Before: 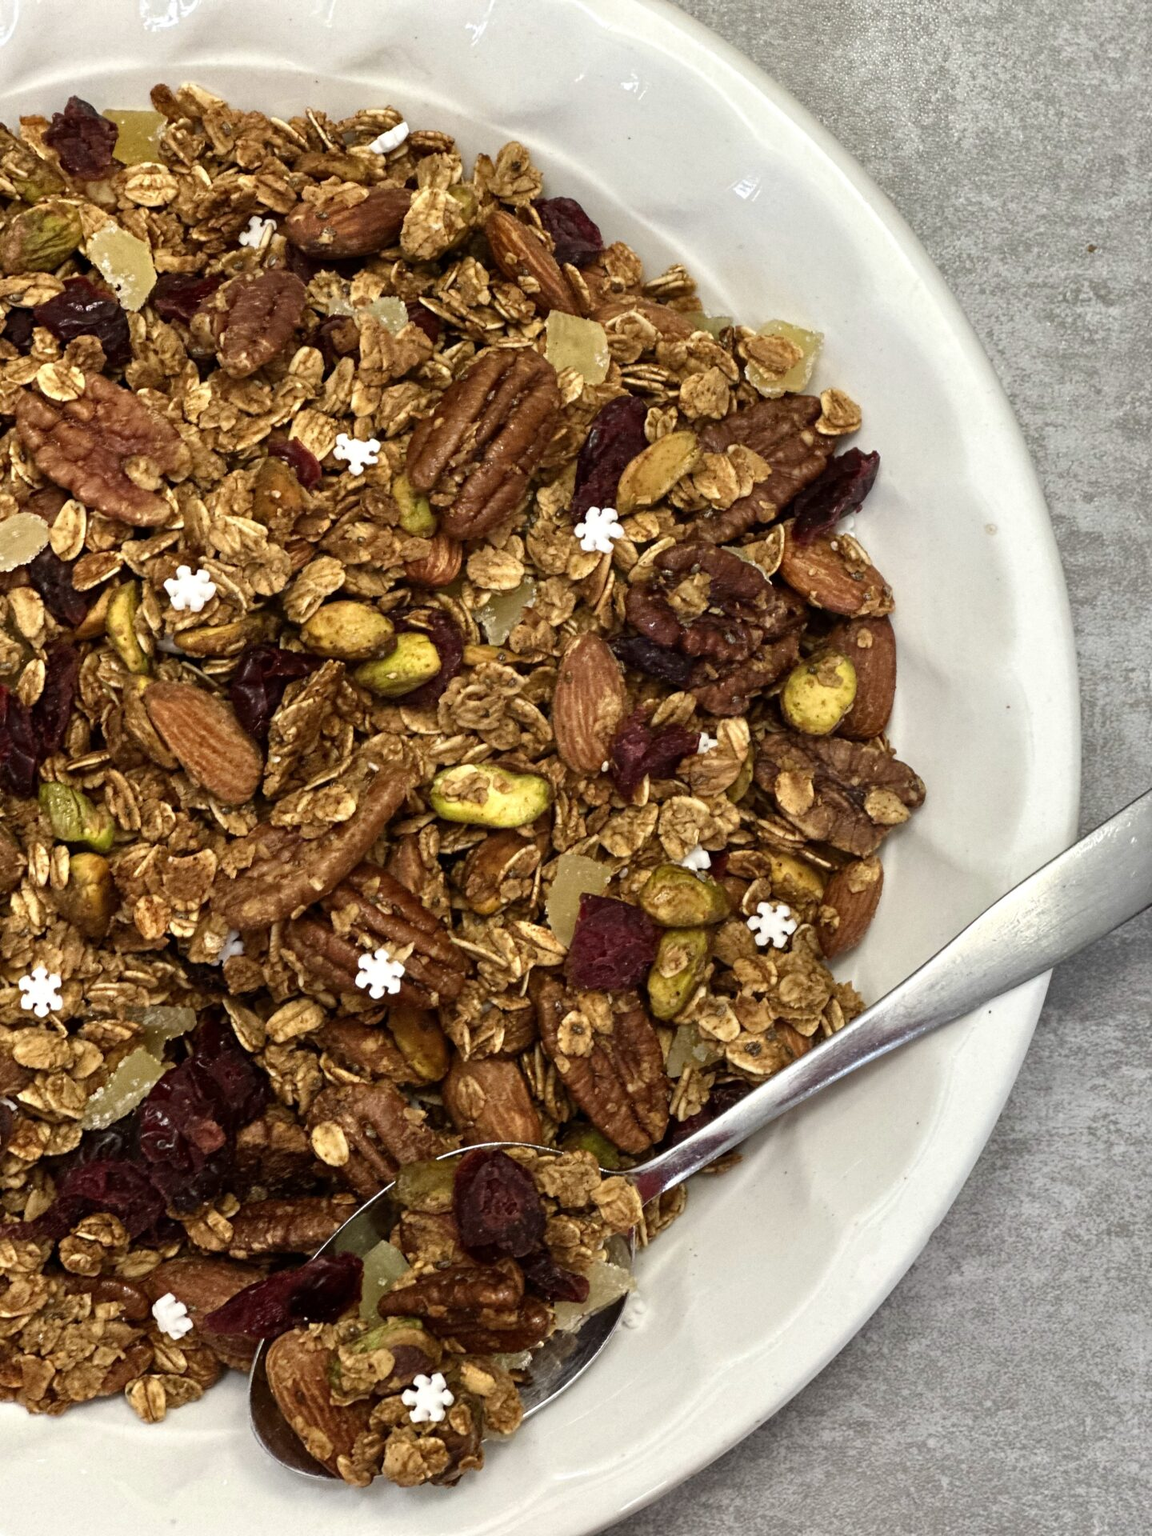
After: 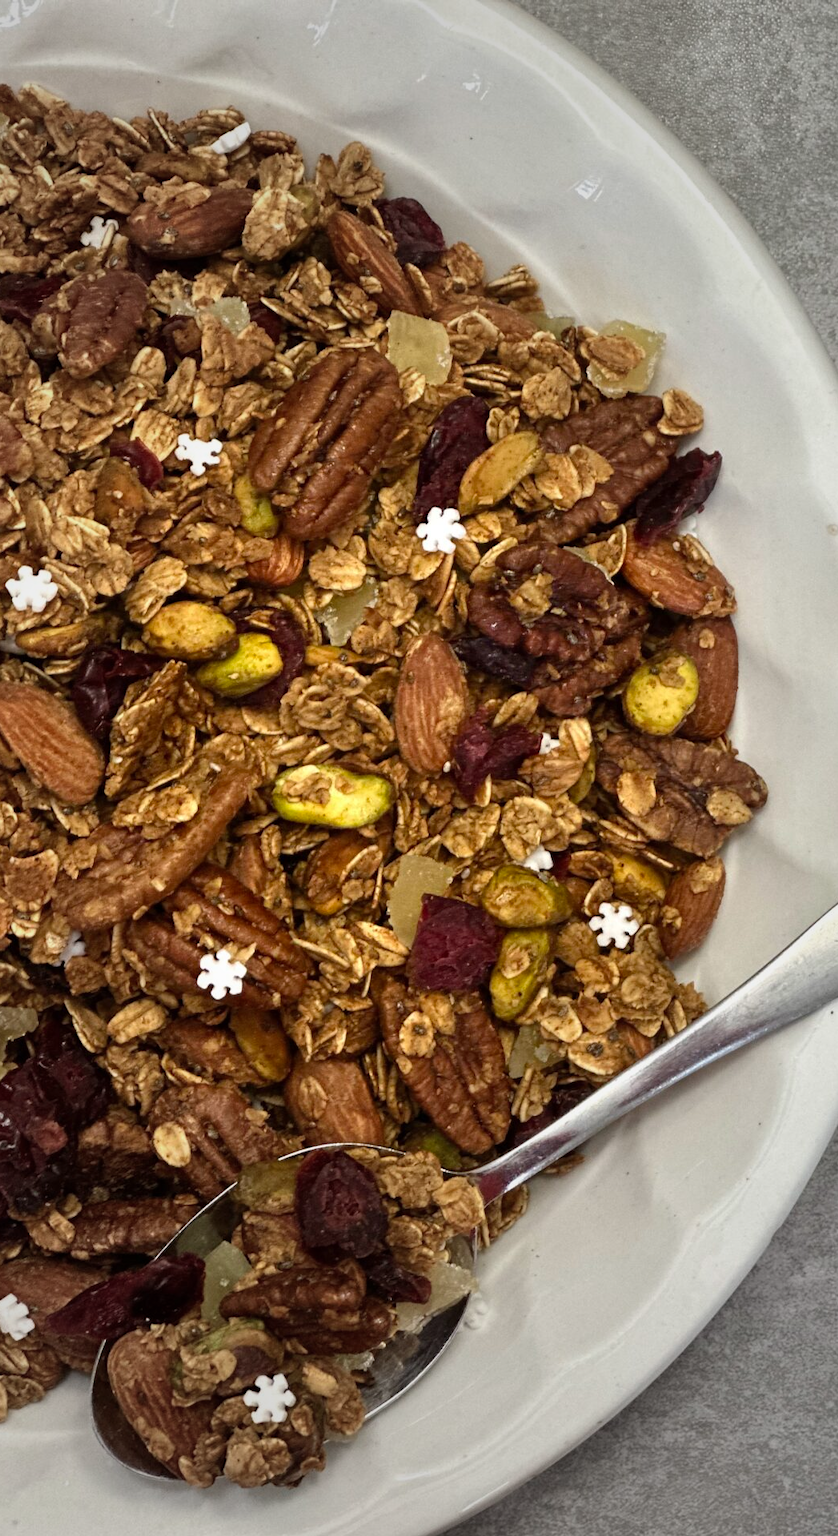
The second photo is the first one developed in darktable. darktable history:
vignetting: fall-off start 34.07%, fall-off radius 64.59%, brightness -0.401, saturation -0.3, width/height ratio 0.953, unbound false
shadows and highlights: radius 127.09, shadows 21.27, highlights -22.52, low approximation 0.01
crop: left 13.771%, right 13.438%
